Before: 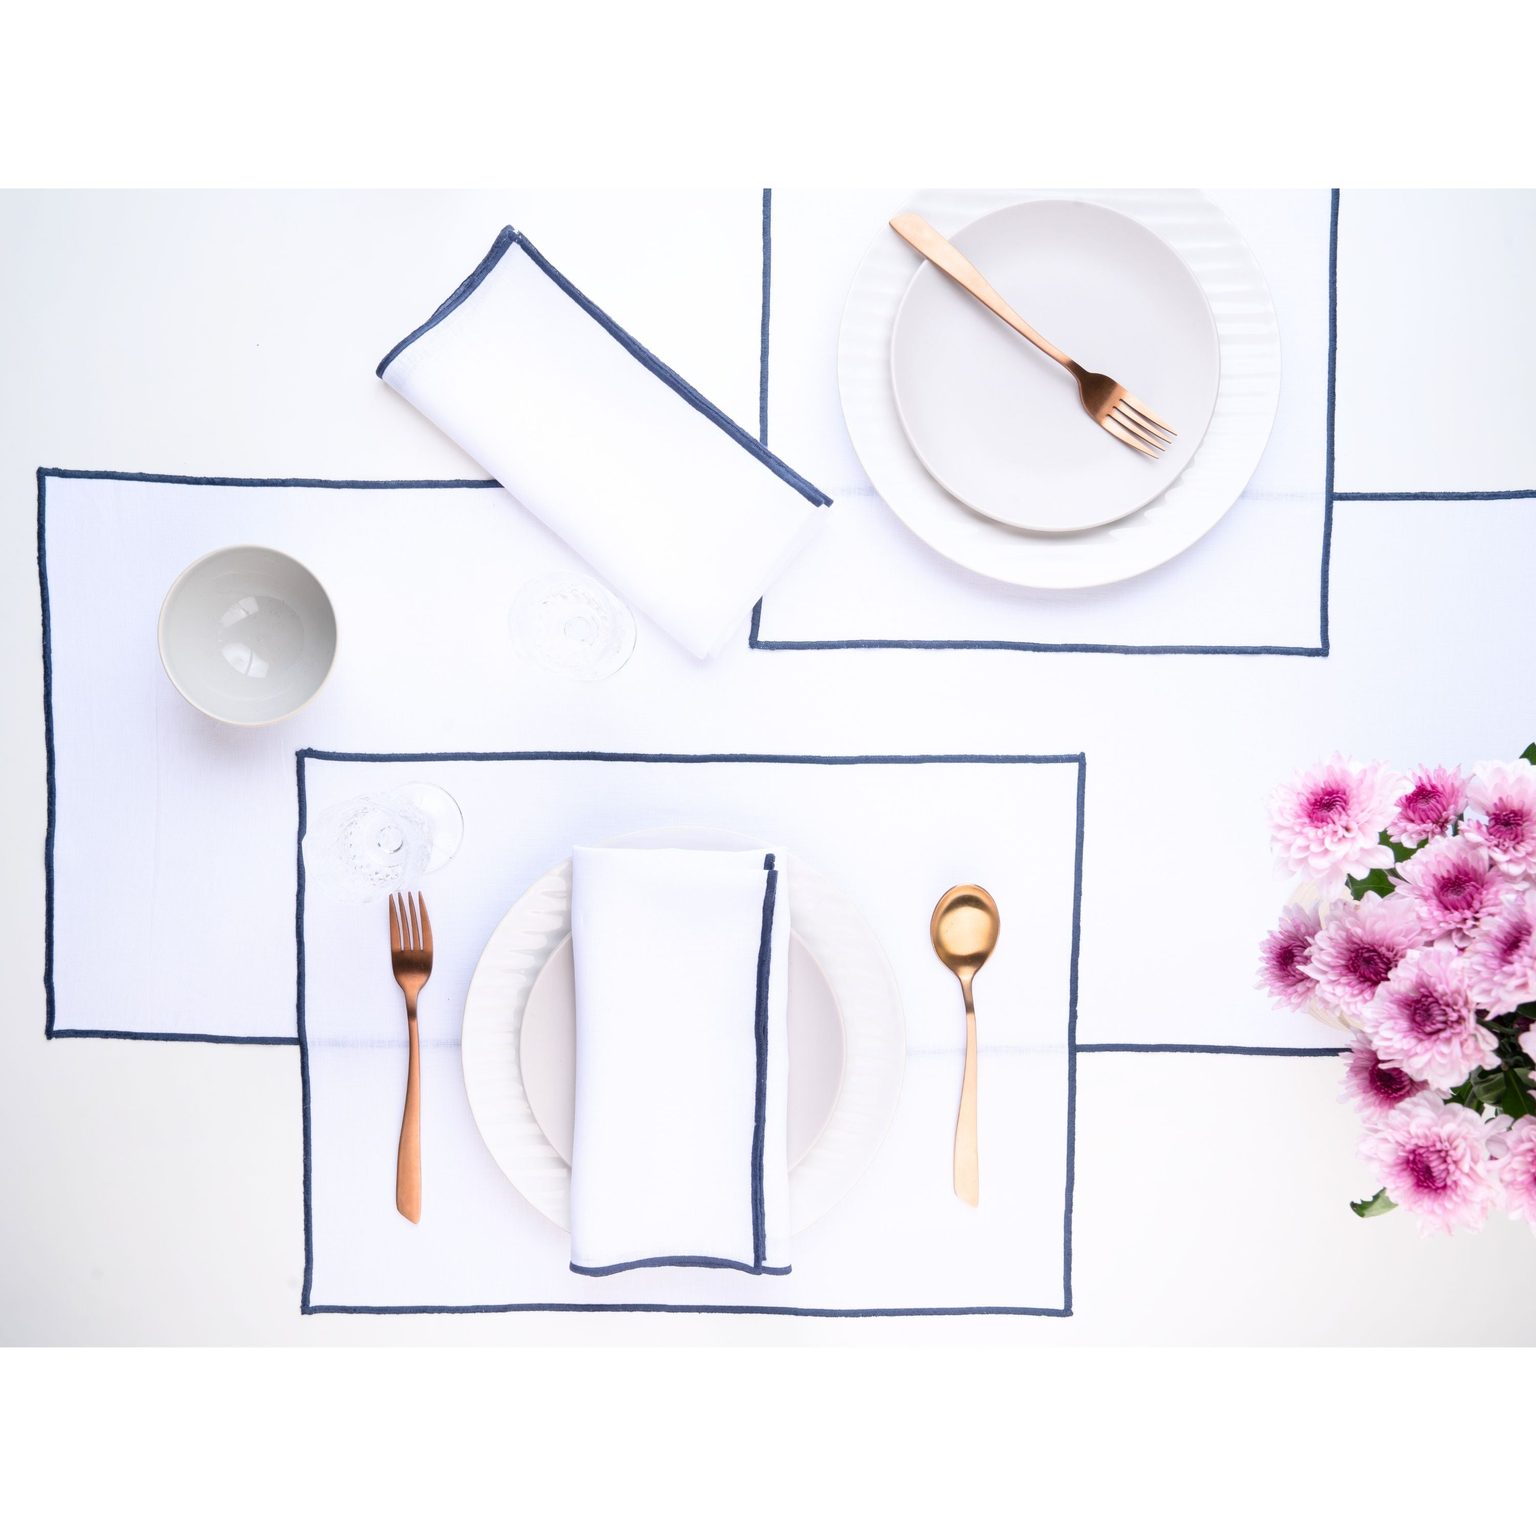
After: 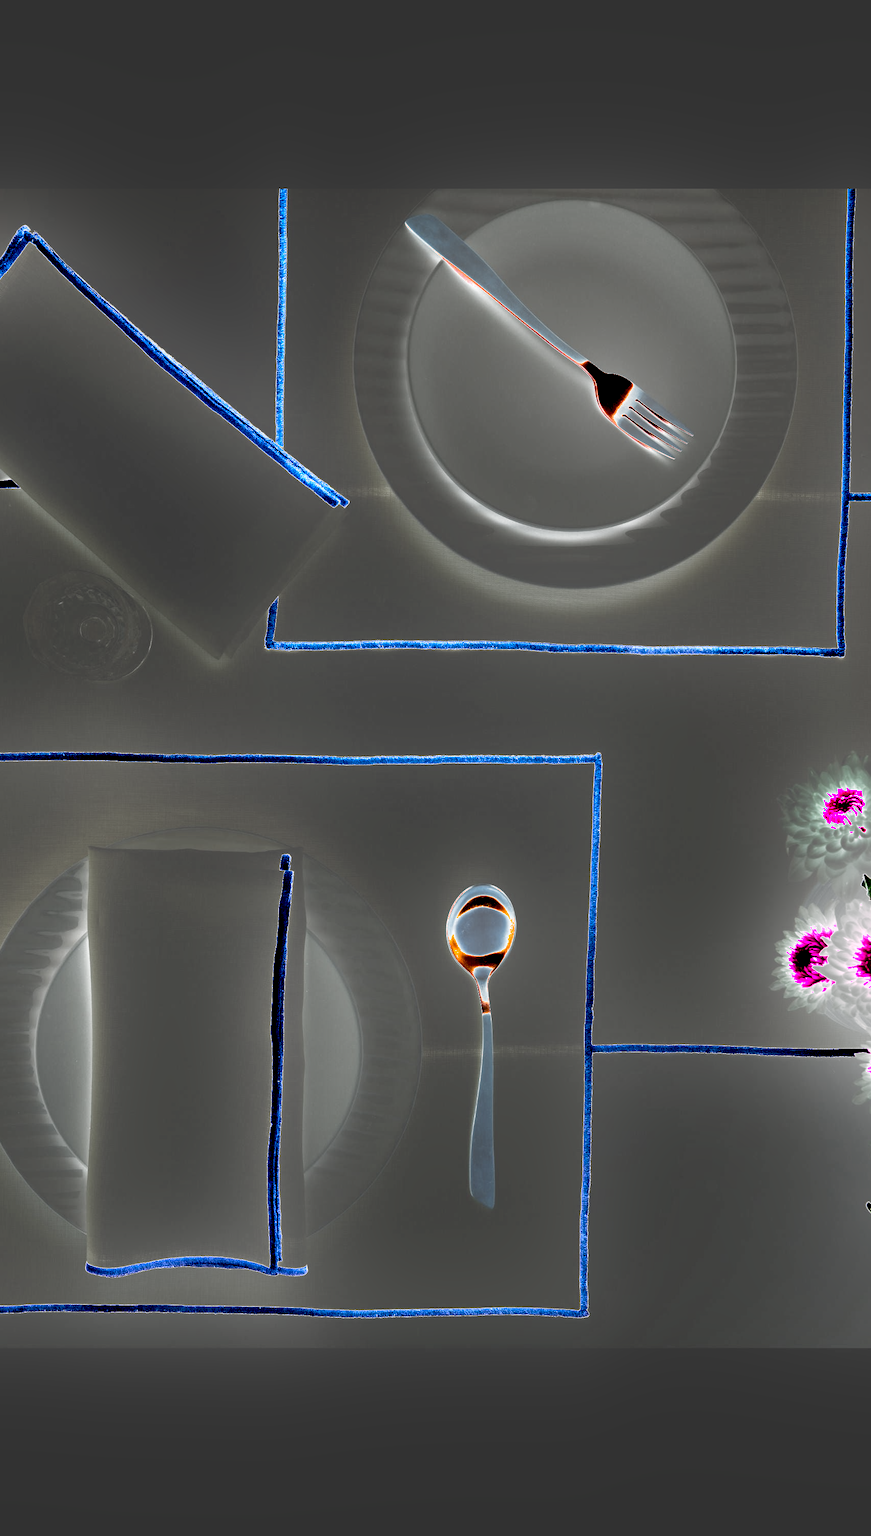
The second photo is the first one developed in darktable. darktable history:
crop: left 31.553%, top 0.023%, right 11.708%
exposure: black level correction 0, exposure 1.912 EV, compensate exposure bias true, compensate highlight preservation false
shadows and highlights: shadows 43.75, white point adjustment -1.64, soften with gaussian
